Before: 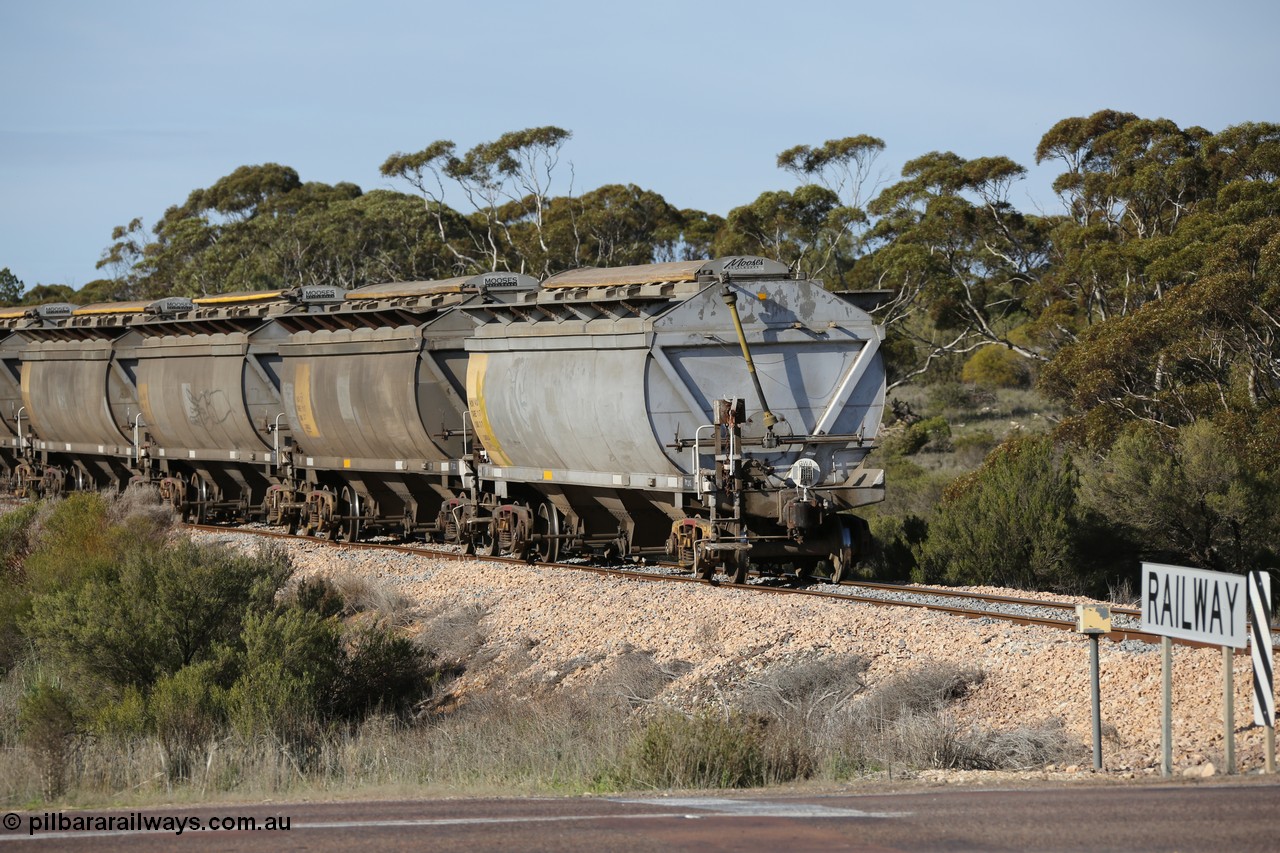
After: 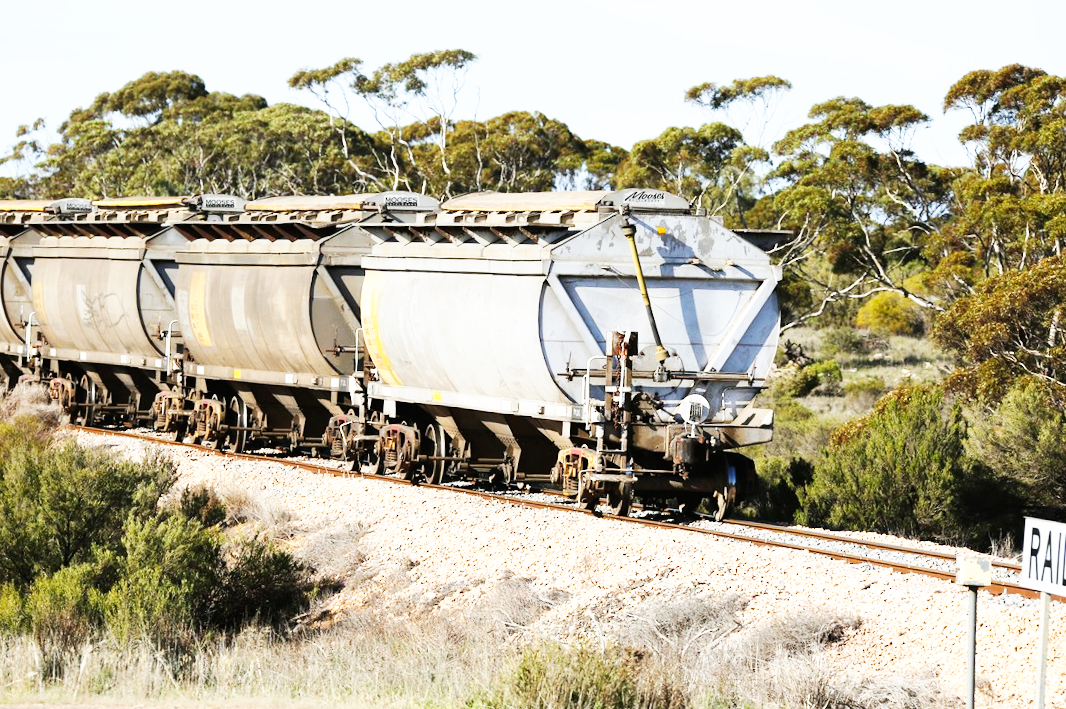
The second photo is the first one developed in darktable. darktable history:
crop and rotate: angle -3.22°, left 5.037%, top 5.229%, right 4.726%, bottom 4.712%
base curve: curves: ch0 [(0, 0) (0.007, 0.004) (0.027, 0.03) (0.046, 0.07) (0.207, 0.54) (0.442, 0.872) (0.673, 0.972) (1, 1)], preserve colors none
exposure: black level correction 0, exposure 0.5 EV, compensate highlight preservation false
